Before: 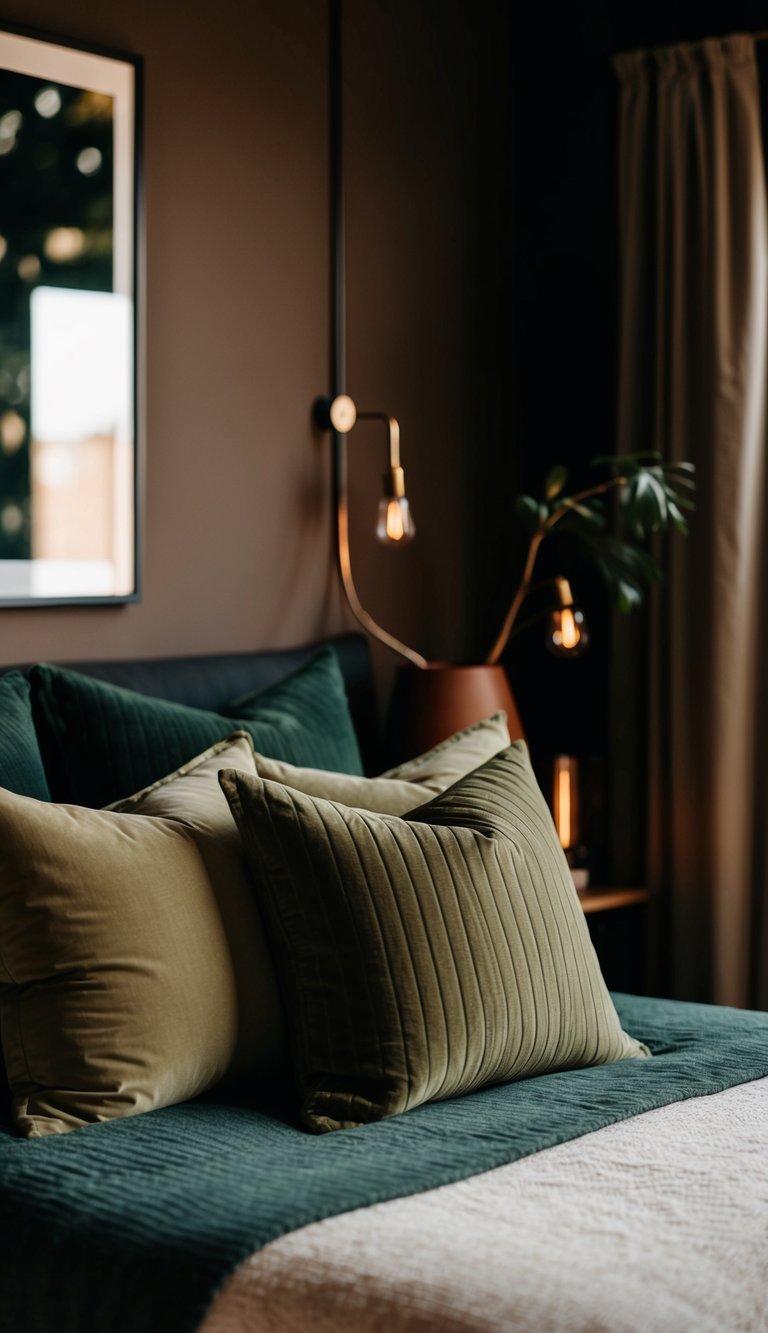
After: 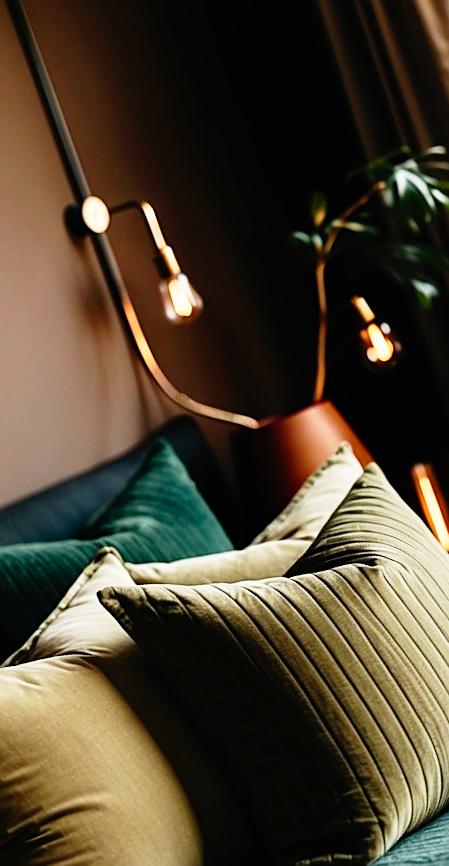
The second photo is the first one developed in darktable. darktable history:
crop and rotate: angle 19.4°, left 6.925%, right 4.028%, bottom 1.164%
base curve: curves: ch0 [(0, 0) (0.012, 0.01) (0.073, 0.168) (0.31, 0.711) (0.645, 0.957) (1, 1)], preserve colors none
sharpen: on, module defaults
